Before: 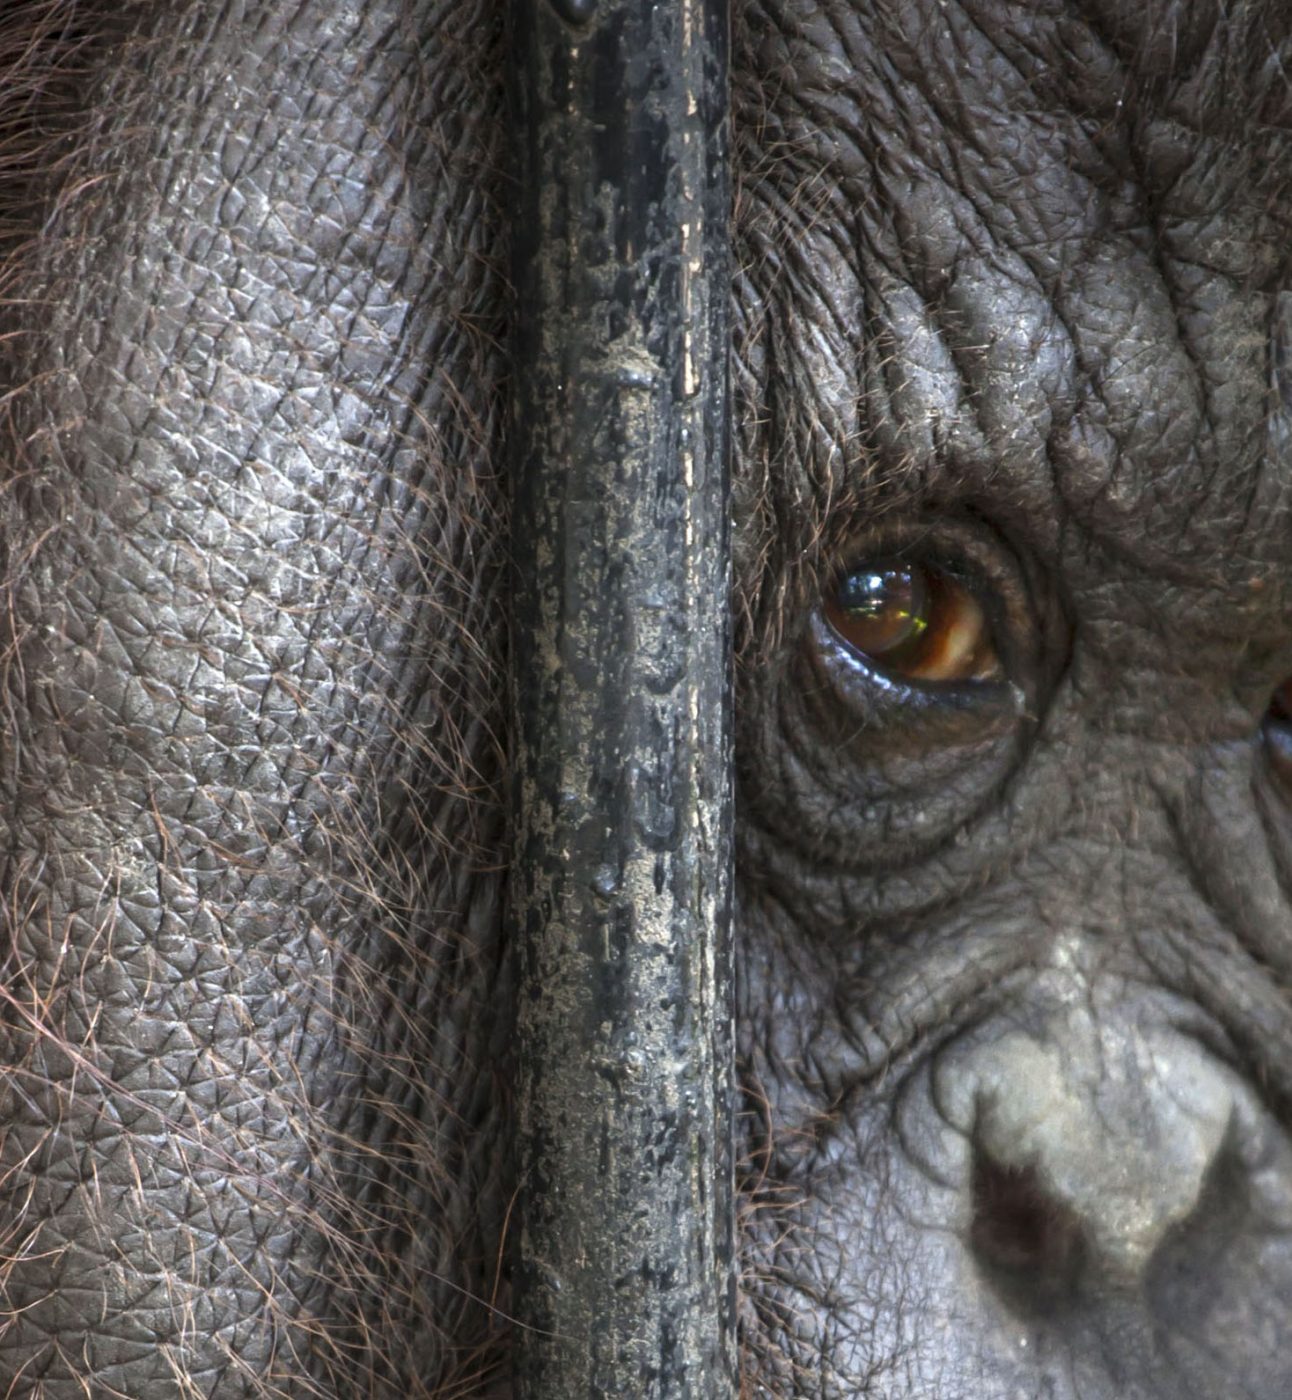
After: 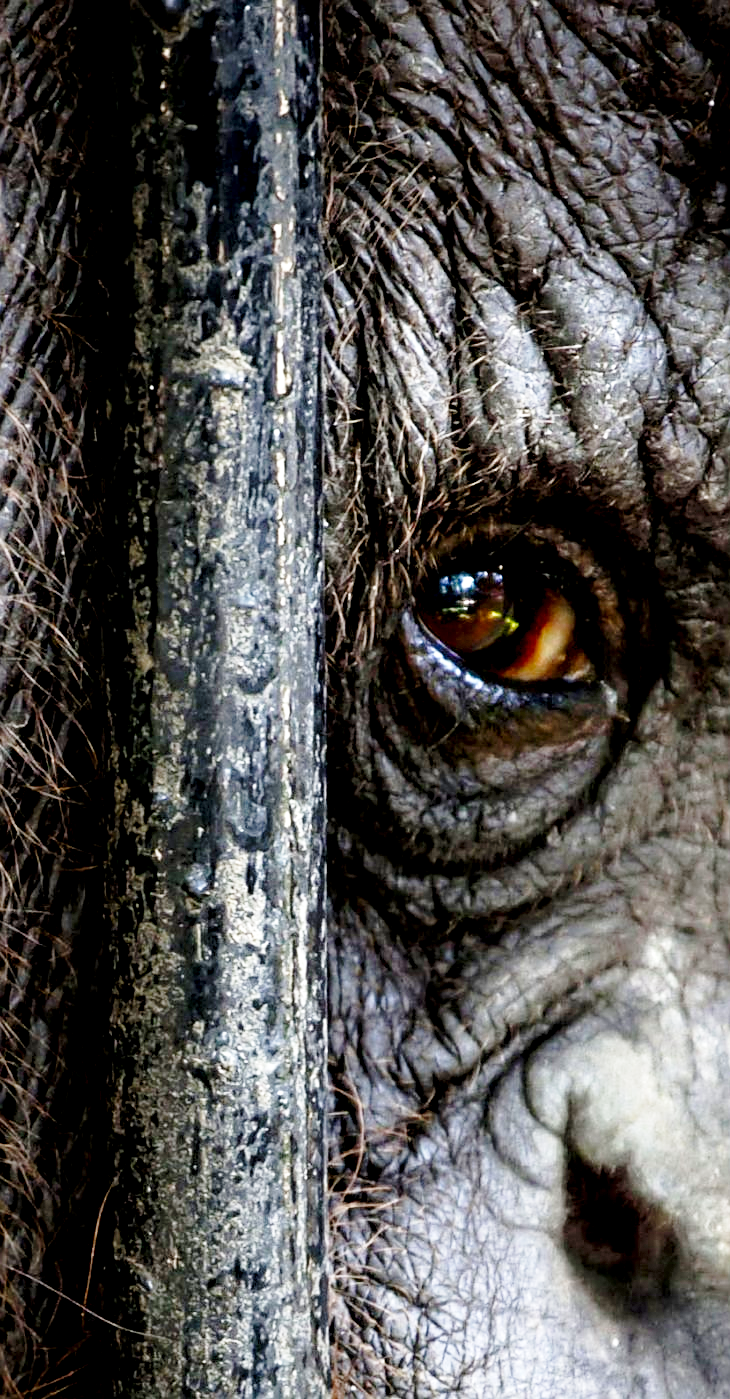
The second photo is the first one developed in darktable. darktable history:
tone equalizer: -8 EV -0.586 EV, edges refinement/feathering 500, mask exposure compensation -1.57 EV, preserve details no
crop: left 31.597%, top 0.002%, right 11.861%
sharpen: on, module defaults
base curve: curves: ch0 [(0, 0) (0.028, 0.03) (0.121, 0.232) (0.46, 0.748) (0.859, 0.968) (1, 1)], preserve colors none
exposure: black level correction 0.026, exposure 0.181 EV, compensate highlight preservation false
